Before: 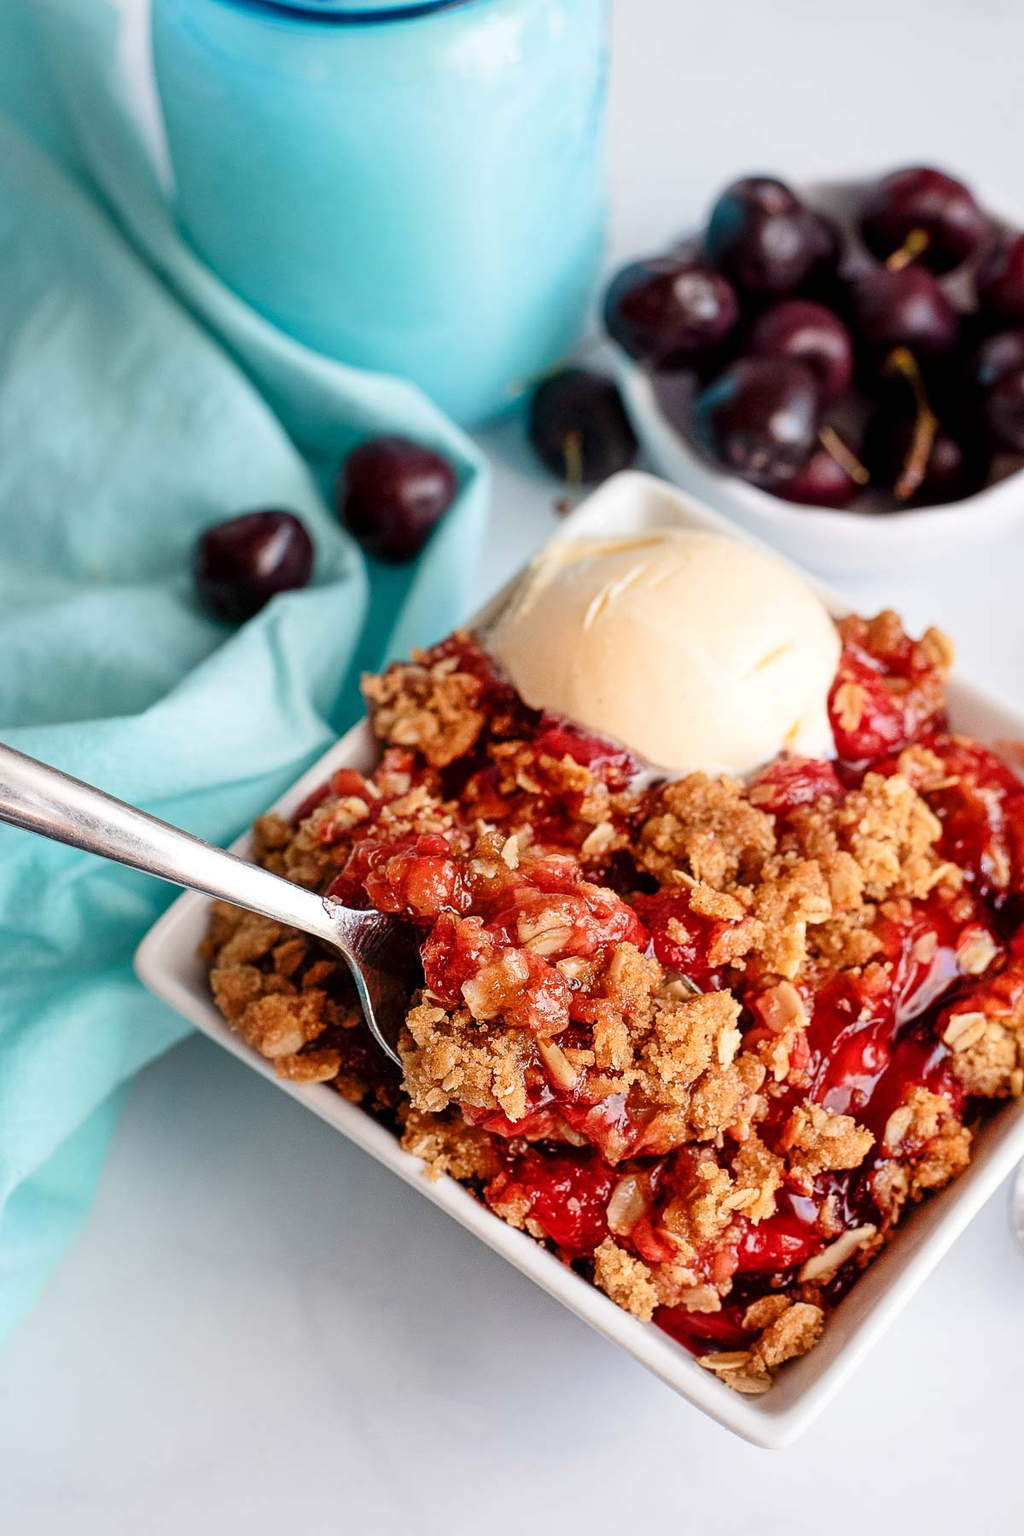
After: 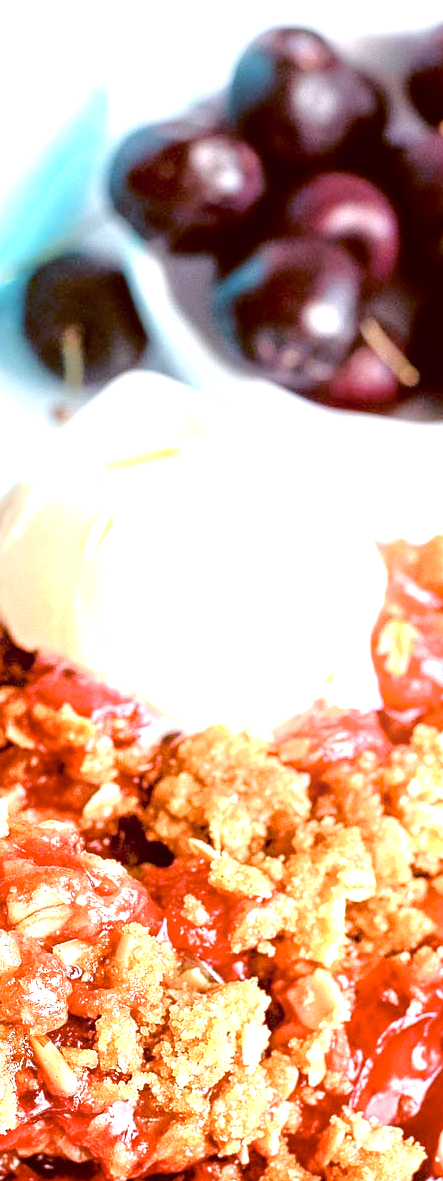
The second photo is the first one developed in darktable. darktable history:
color balance: lift [1, 1.015, 1.004, 0.985], gamma [1, 0.958, 0.971, 1.042], gain [1, 0.956, 0.977, 1.044]
tone equalizer: -8 EV 0.001 EV, -7 EV -0.004 EV, -6 EV 0.009 EV, -5 EV 0.032 EV, -4 EV 0.276 EV, -3 EV 0.644 EV, -2 EV 0.584 EV, -1 EV 0.187 EV, +0 EV 0.024 EV
exposure: black level correction 0, exposure 1.3 EV, compensate highlight preservation false
crop and rotate: left 49.936%, top 10.094%, right 13.136%, bottom 24.256%
shadows and highlights: shadows -70, highlights 35, soften with gaussian
contrast brightness saturation: saturation -0.1
rotate and perspective: automatic cropping off
